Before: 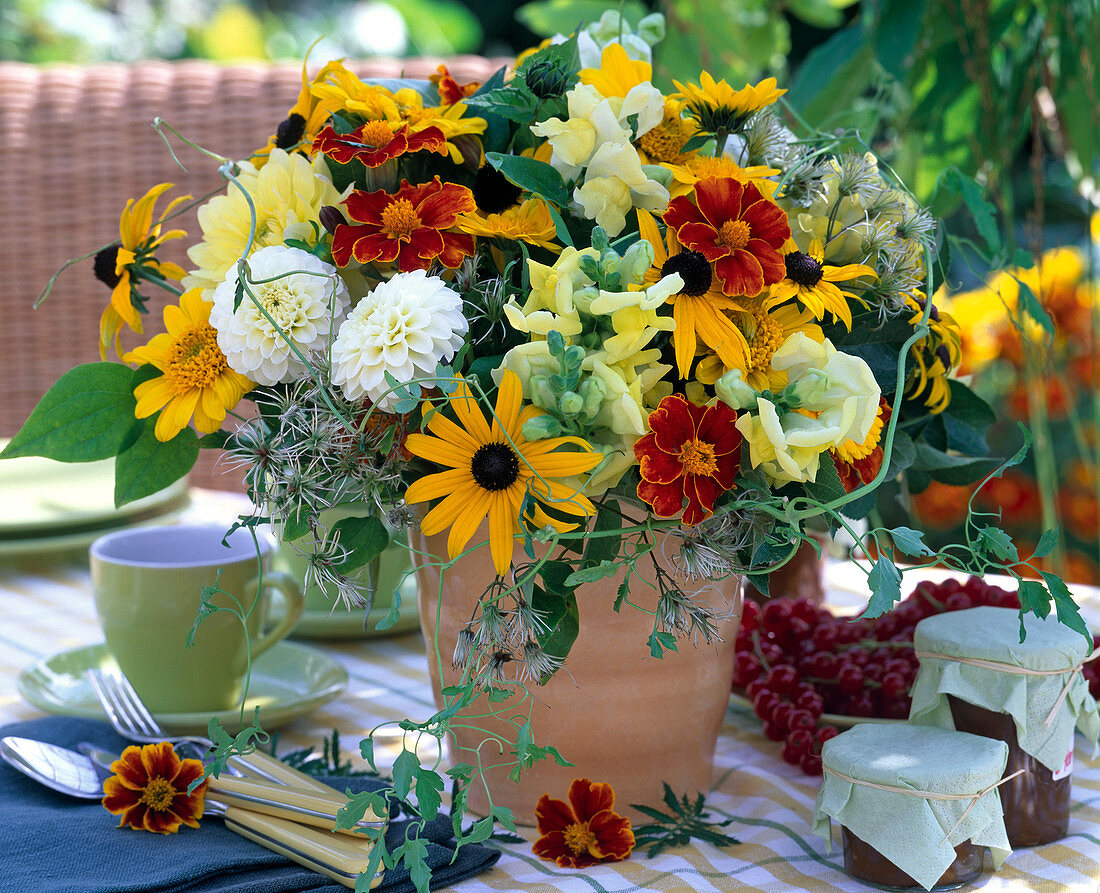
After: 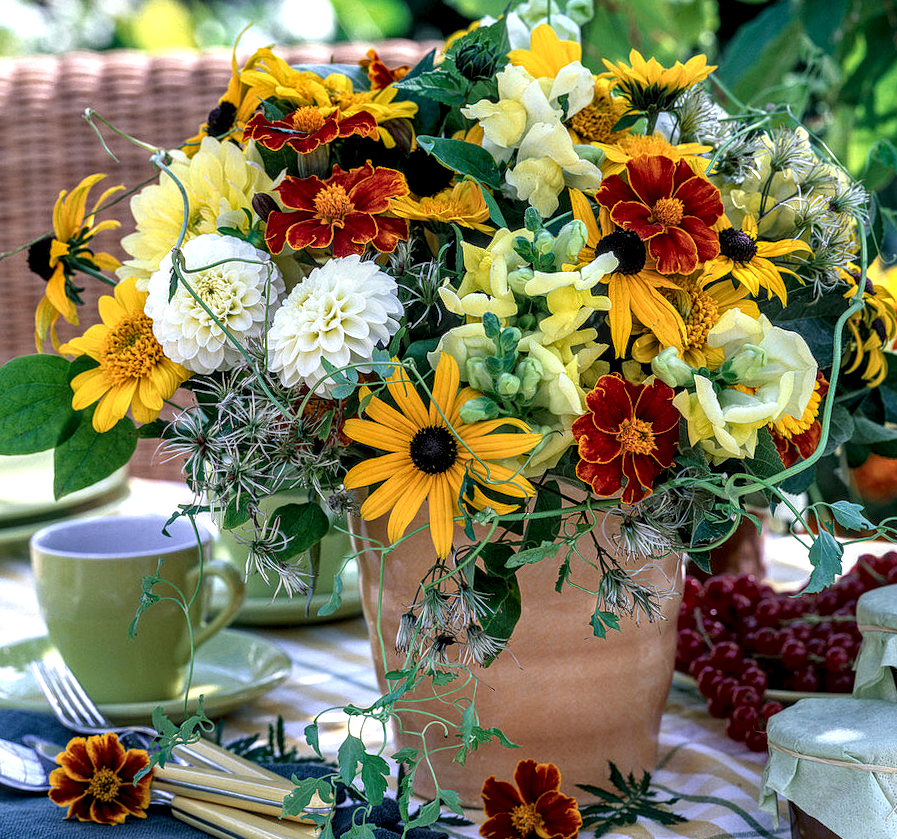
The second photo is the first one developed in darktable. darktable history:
crop and rotate: angle 1.31°, left 4.432%, top 0.696%, right 11.664%, bottom 2.671%
local contrast: highlights 4%, shadows 1%, detail 182%
